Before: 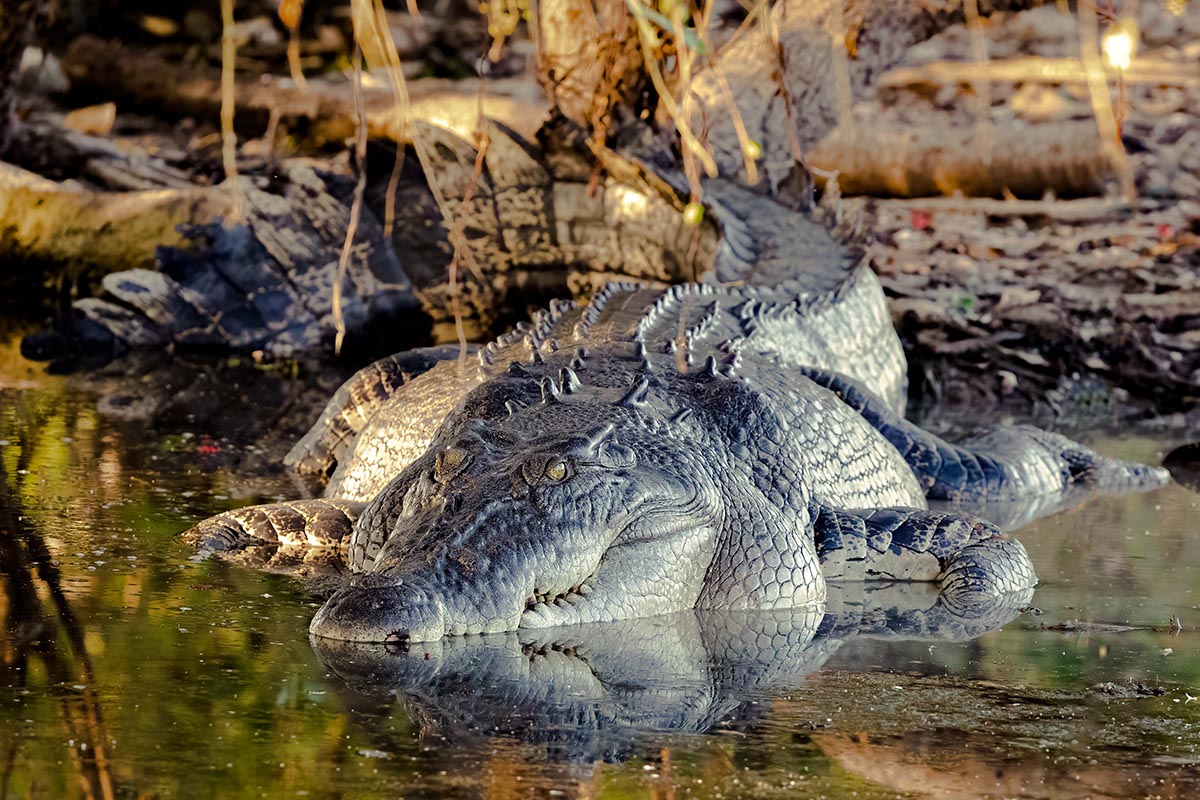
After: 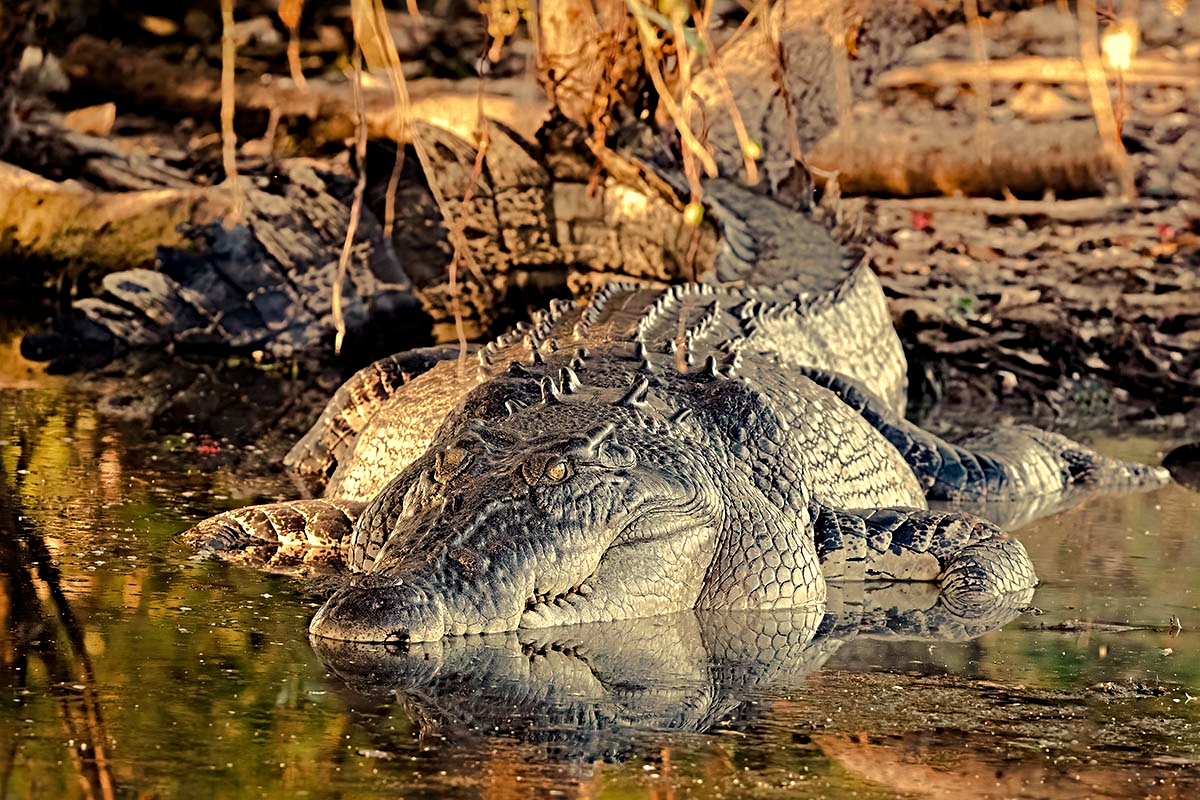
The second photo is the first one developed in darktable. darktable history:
sharpen: radius 4.883
white balance: red 1.138, green 0.996, blue 0.812
